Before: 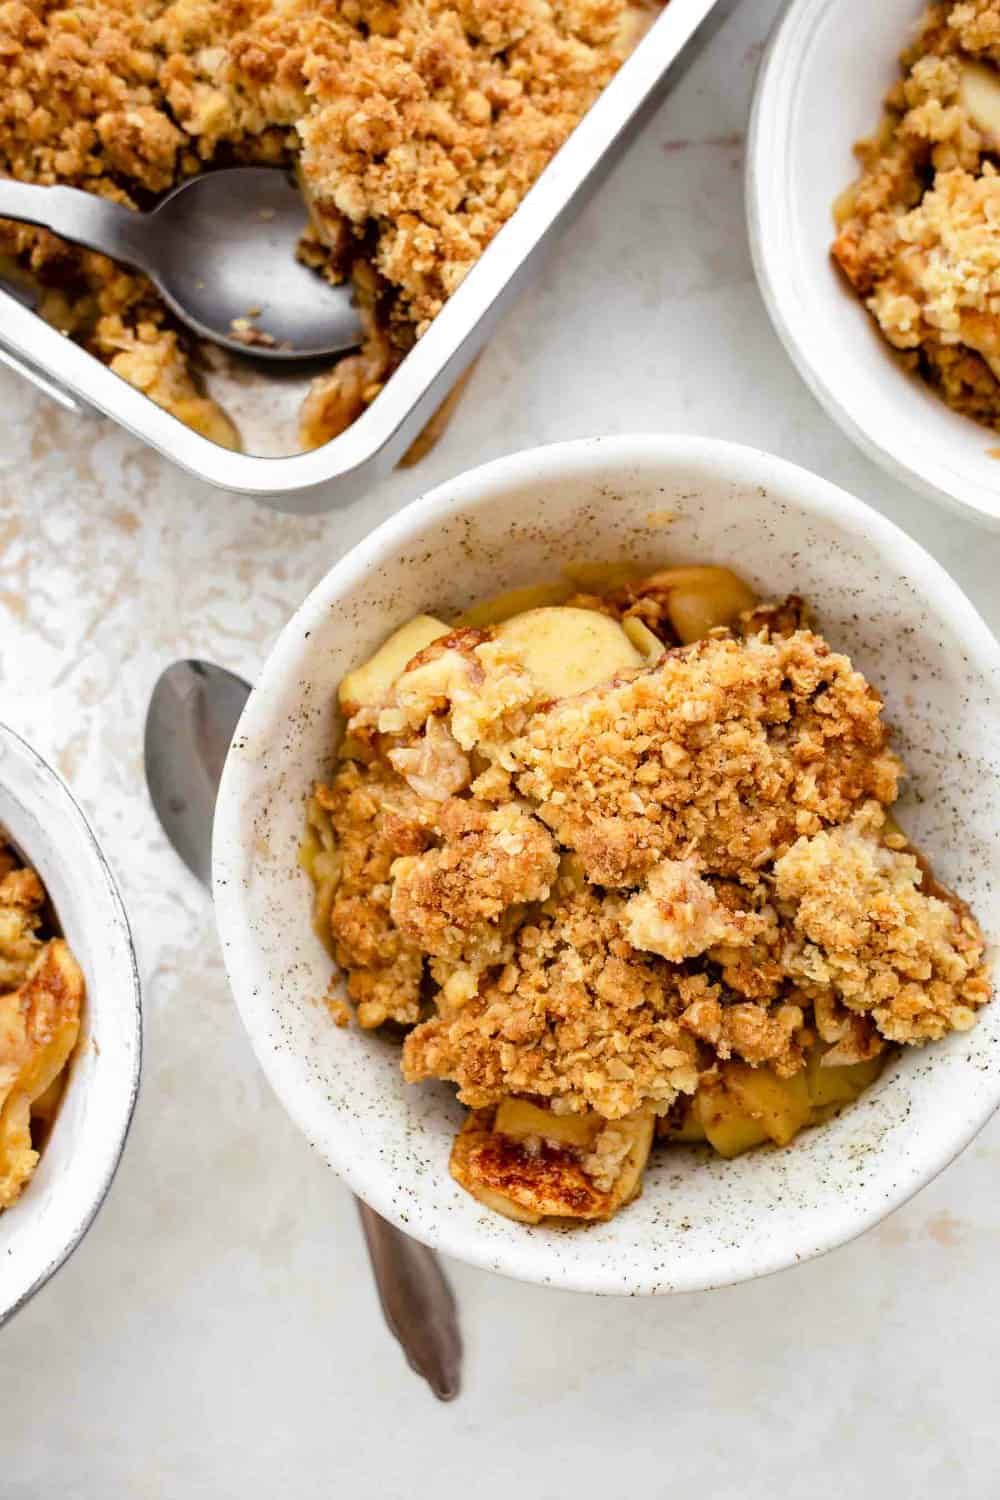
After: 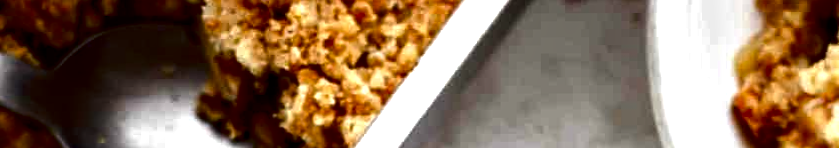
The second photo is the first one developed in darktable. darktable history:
crop and rotate: left 9.644%, top 9.491%, right 6.021%, bottom 80.509%
exposure: exposure -0.242 EV, compensate highlight preservation false
rotate and perspective: rotation 0.192°, lens shift (horizontal) -0.015, crop left 0.005, crop right 0.996, crop top 0.006, crop bottom 0.99
local contrast: highlights 100%, shadows 100%, detail 120%, midtone range 0.2
tone equalizer: -8 EV 0.001 EV, -7 EV -0.002 EV, -6 EV 0.002 EV, -5 EV -0.03 EV, -4 EV -0.116 EV, -3 EV -0.169 EV, -2 EV 0.24 EV, -1 EV 0.702 EV, +0 EV 0.493 EV
contrast brightness saturation: brightness -0.52
